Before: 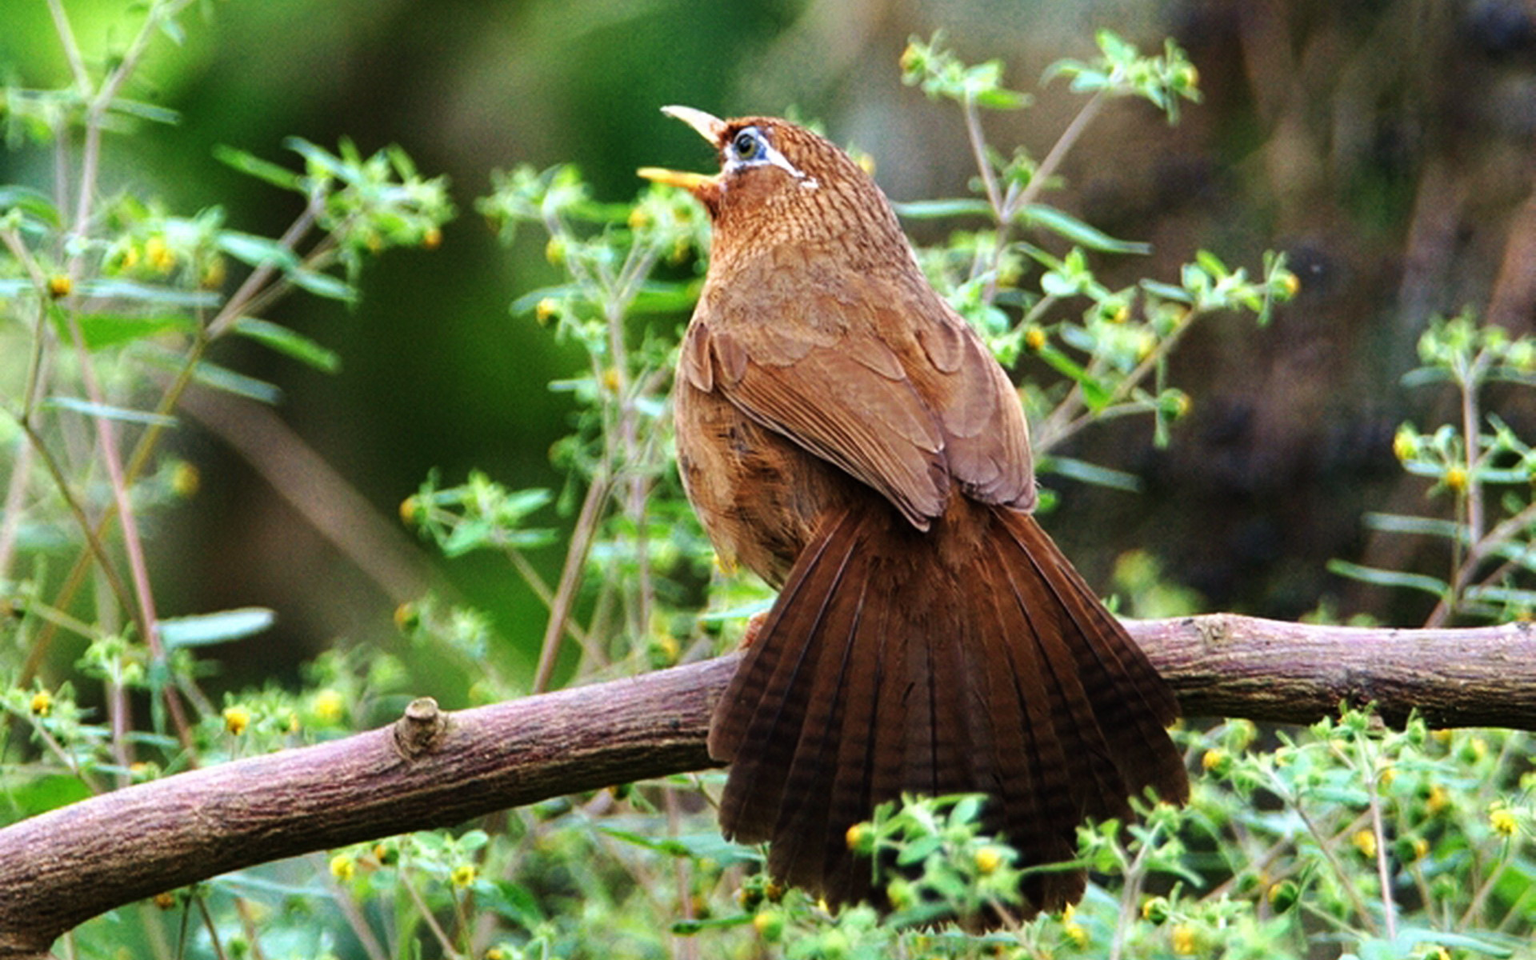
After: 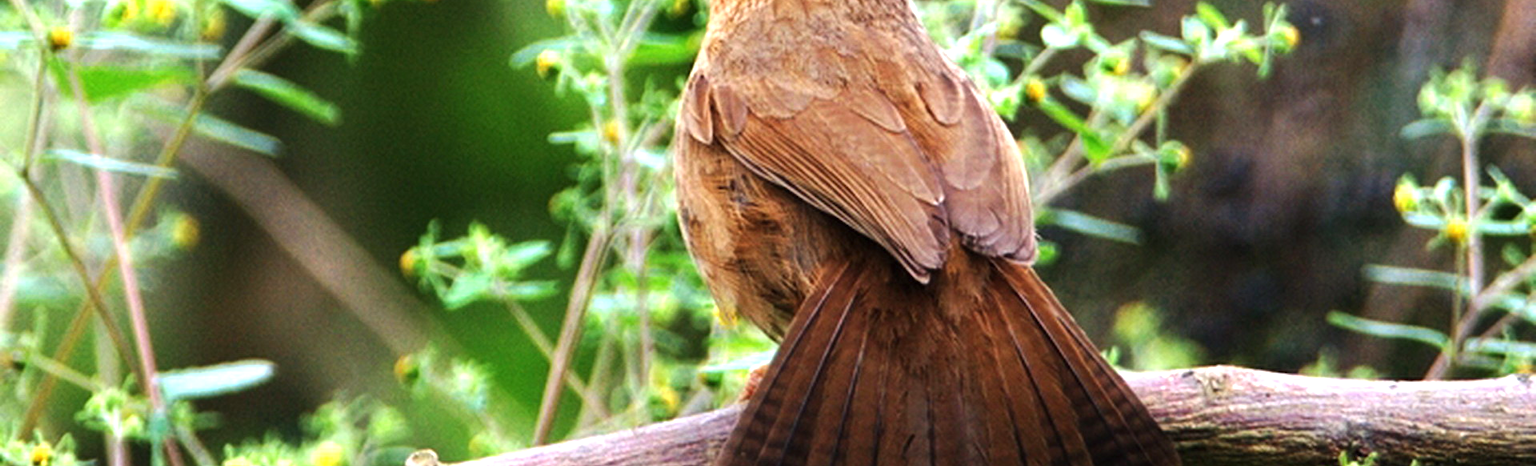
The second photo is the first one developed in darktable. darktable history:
crop and rotate: top 25.849%, bottom 25.494%
exposure: exposure 0.506 EV, compensate highlight preservation false
tone equalizer: edges refinement/feathering 500, mask exposure compensation -1.57 EV, preserve details no
